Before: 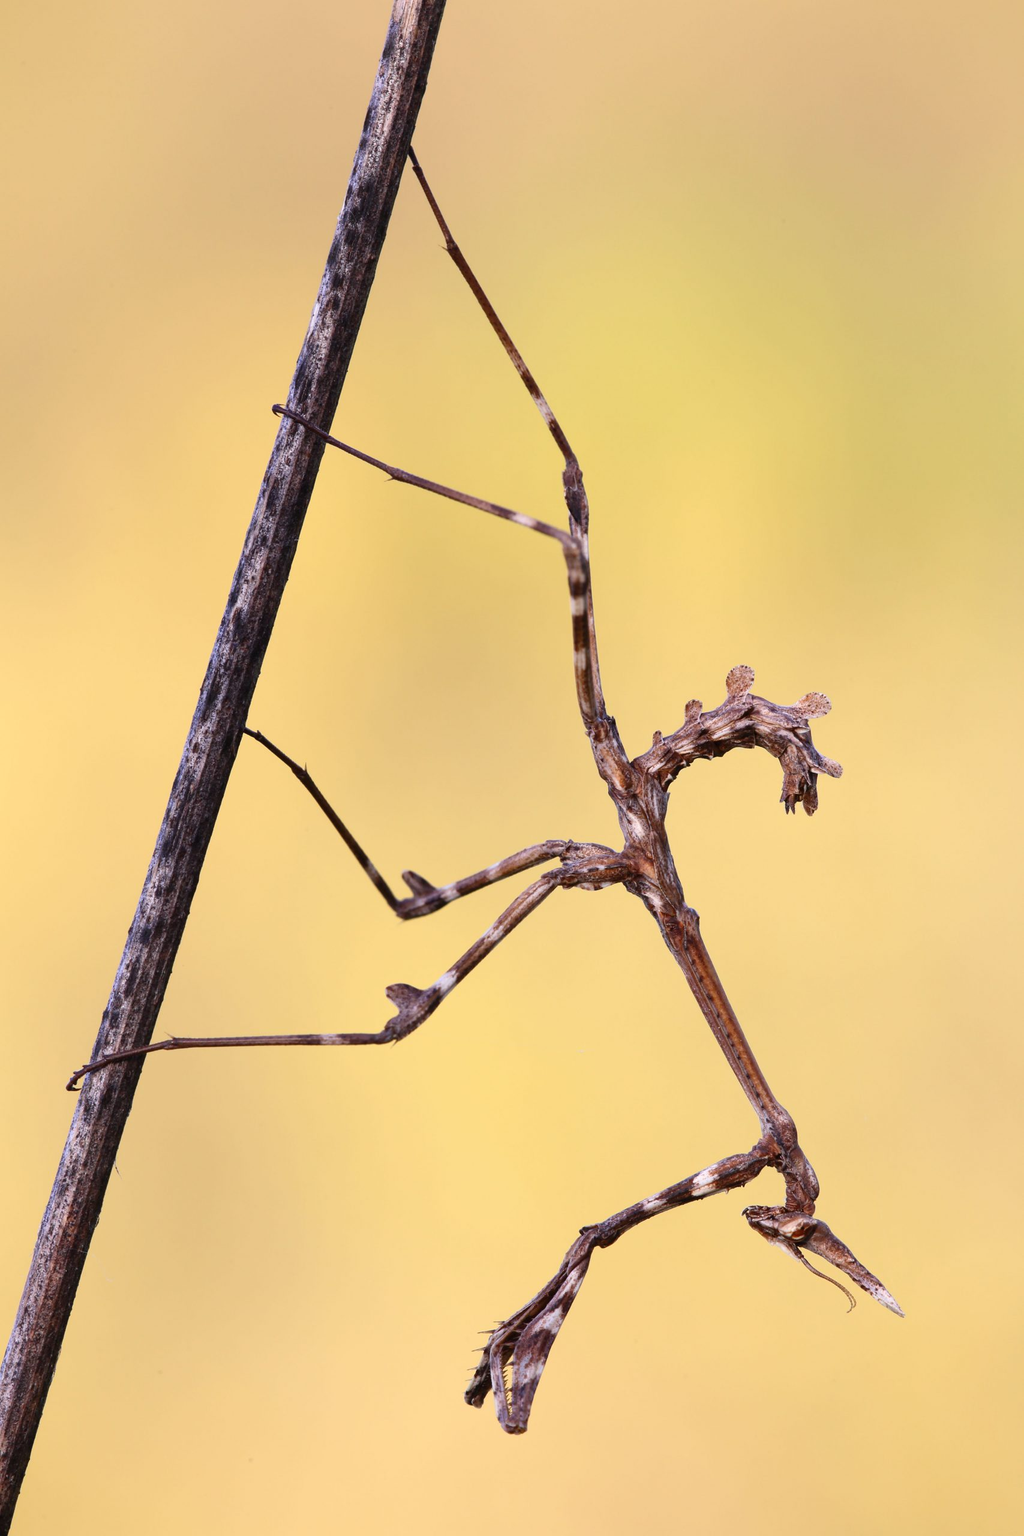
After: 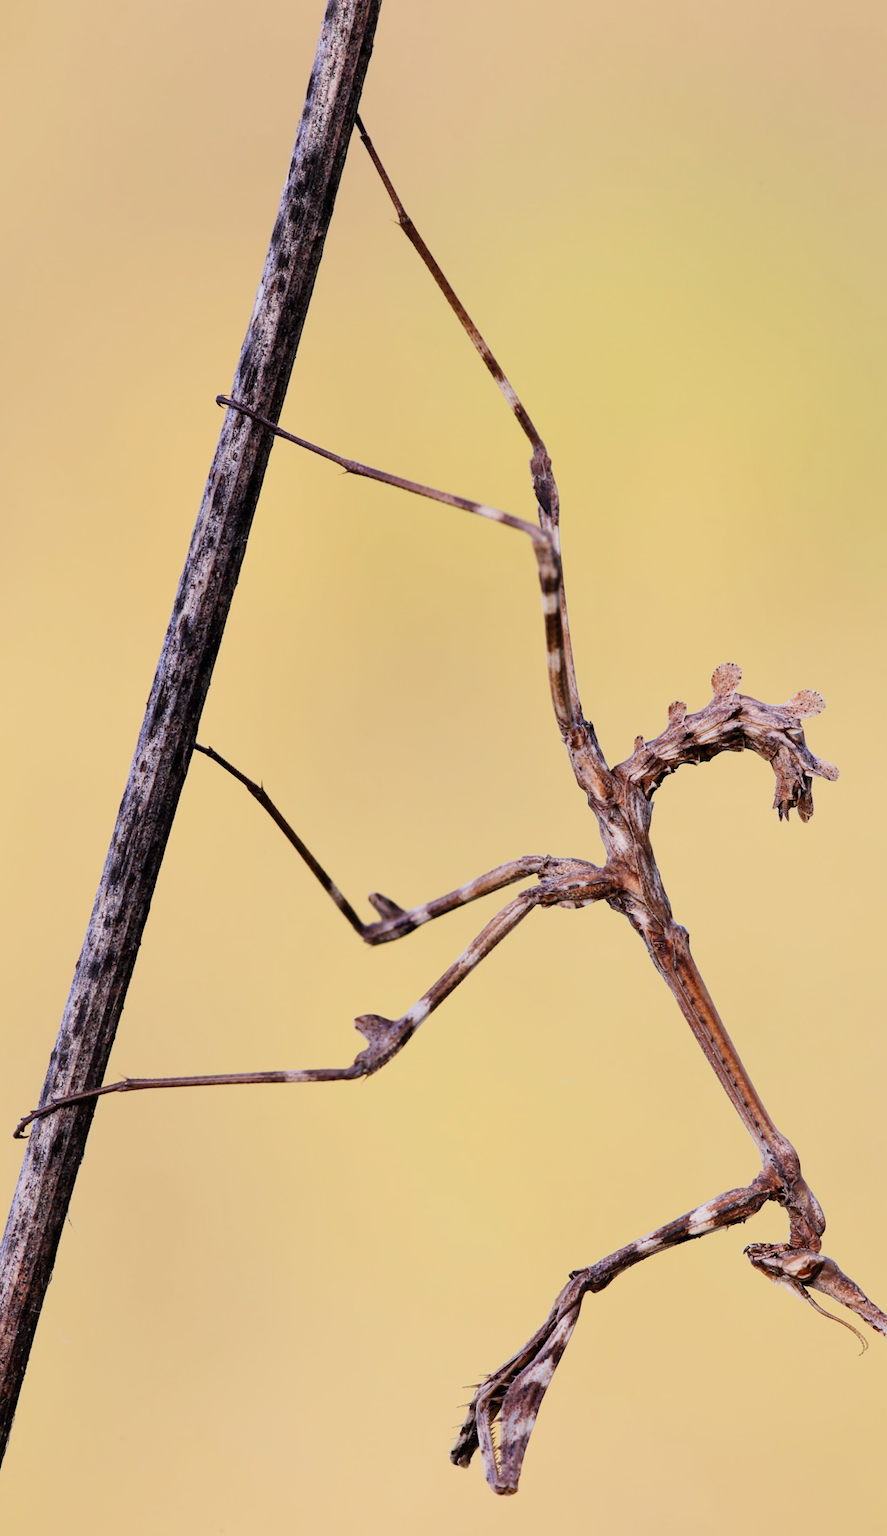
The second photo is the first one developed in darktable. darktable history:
tone equalizer: -8 EV -0.406 EV, -7 EV -0.384 EV, -6 EV -0.362 EV, -5 EV -0.258 EV, -3 EV 0.256 EV, -2 EV 0.331 EV, -1 EV 0.397 EV, +0 EV 0.411 EV
crop and rotate: angle 1.47°, left 4.453%, top 1.023%, right 11.884%, bottom 2.387%
filmic rgb: black relative exposure -7.65 EV, white relative exposure 4.56 EV, hardness 3.61
